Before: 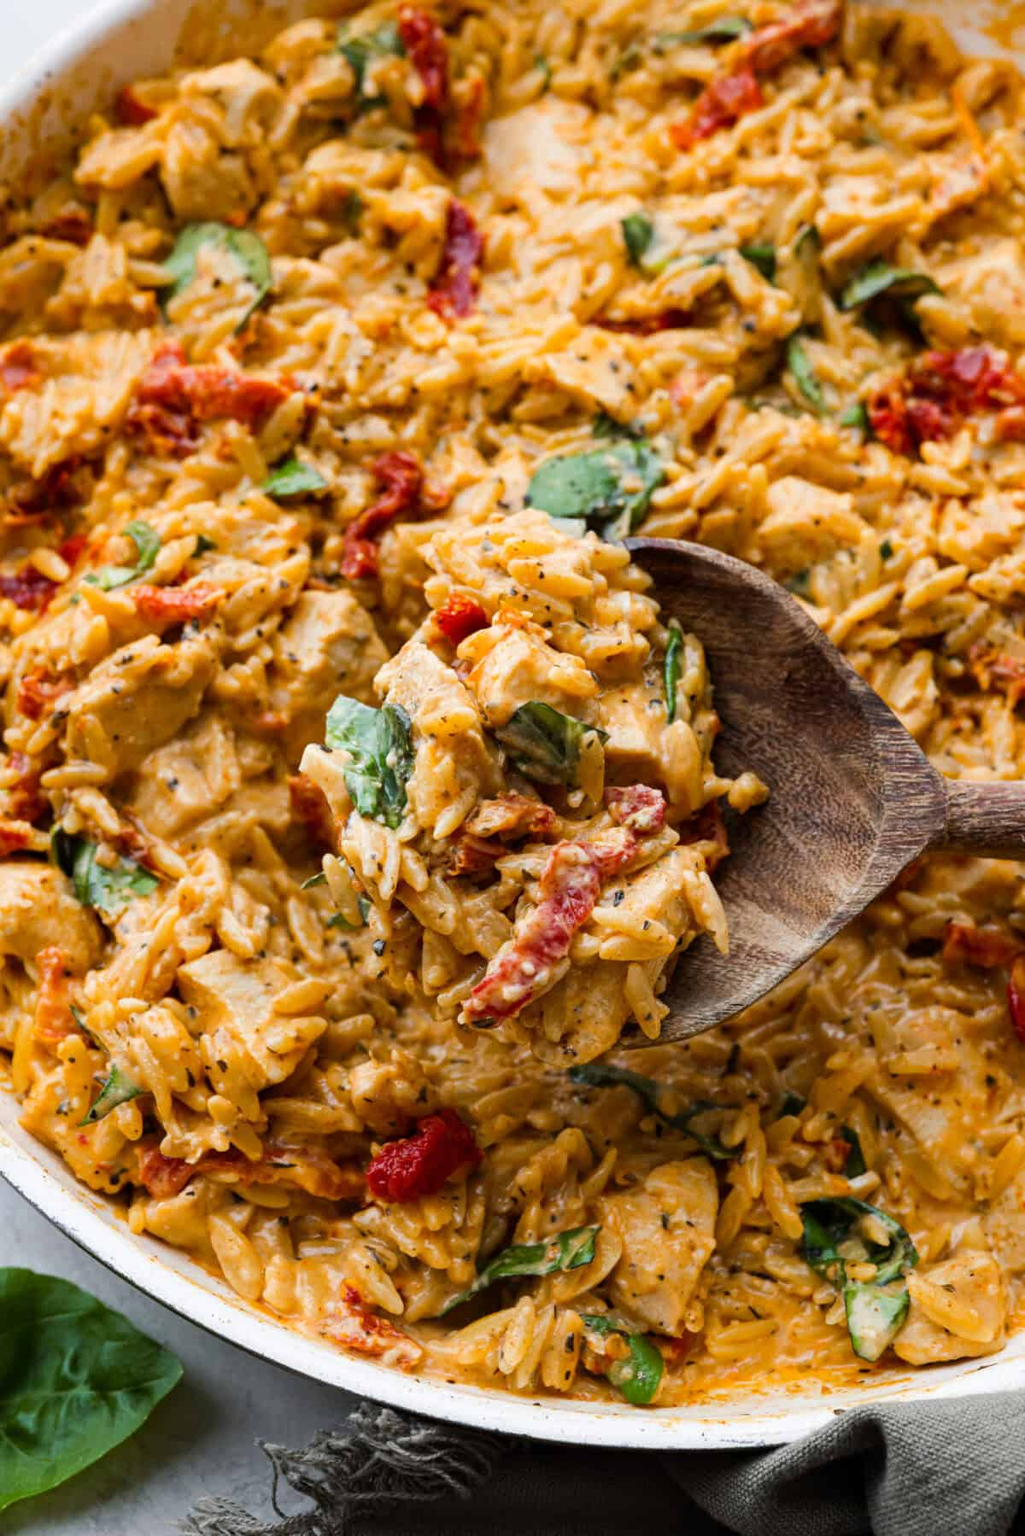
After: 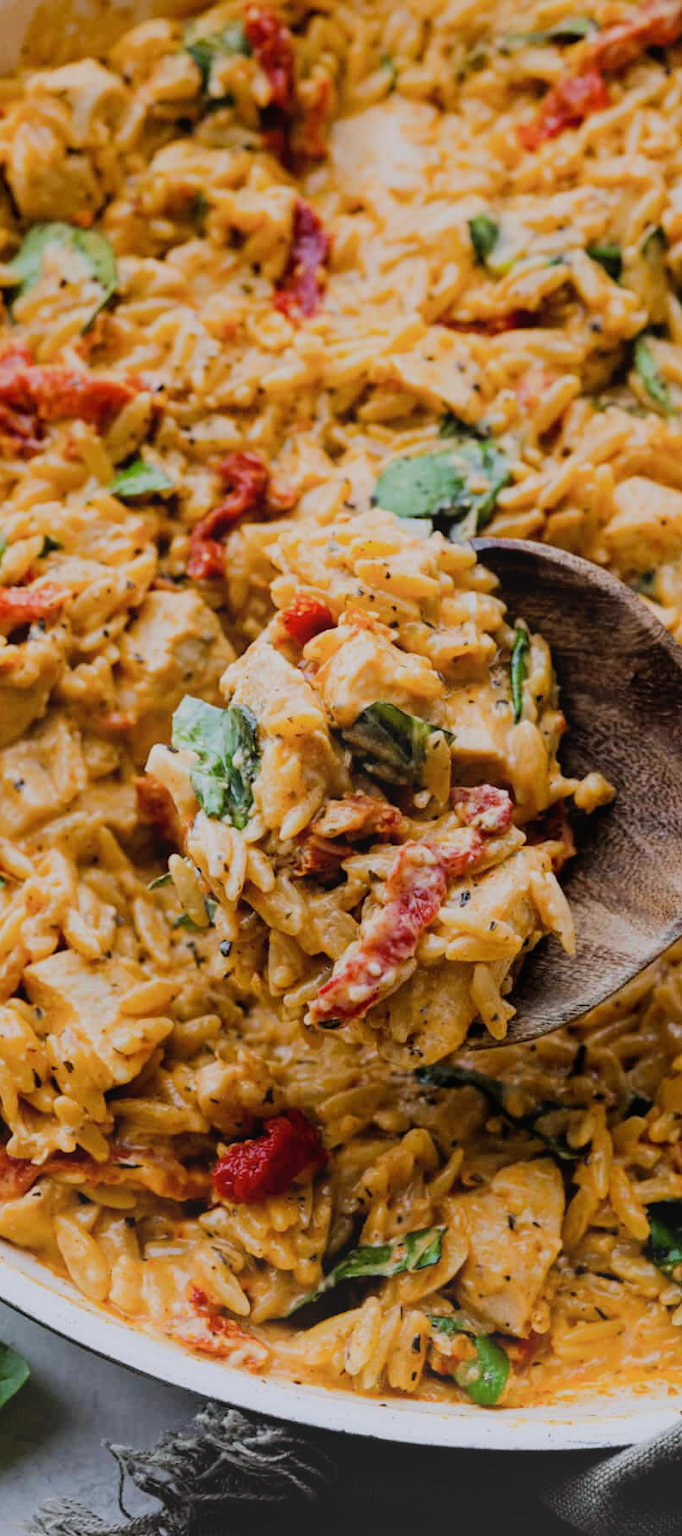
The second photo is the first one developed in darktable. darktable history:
white balance: red 0.984, blue 1.059
crop and rotate: left 15.055%, right 18.278%
filmic rgb: black relative exposure -6.98 EV, white relative exposure 5.63 EV, hardness 2.86
bloom: size 38%, threshold 95%, strength 30%
